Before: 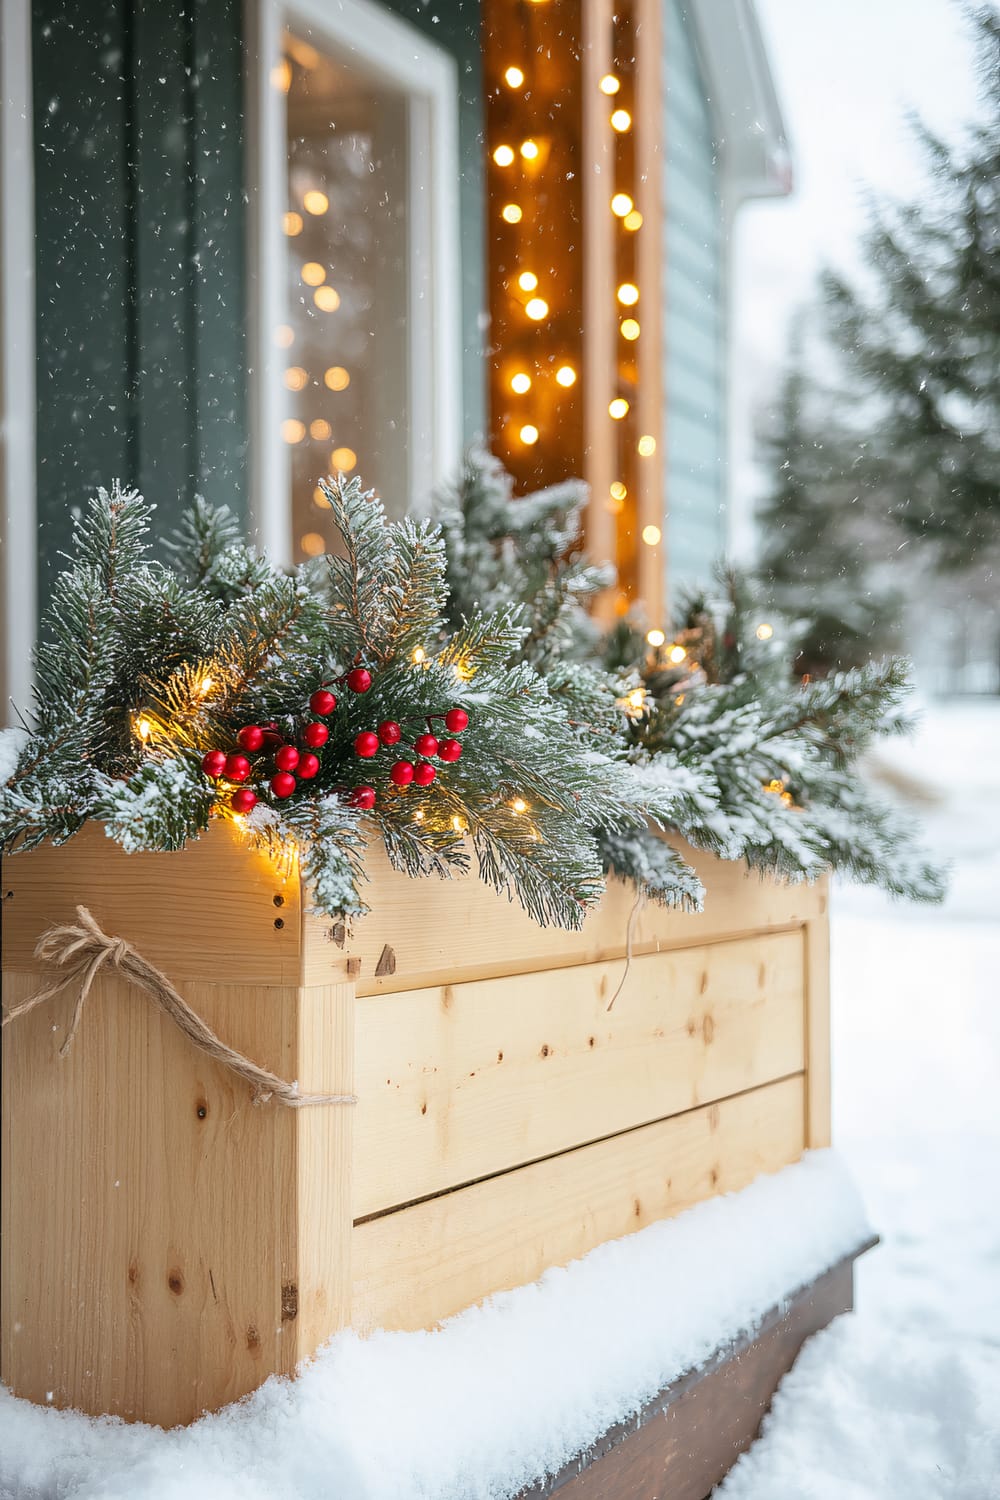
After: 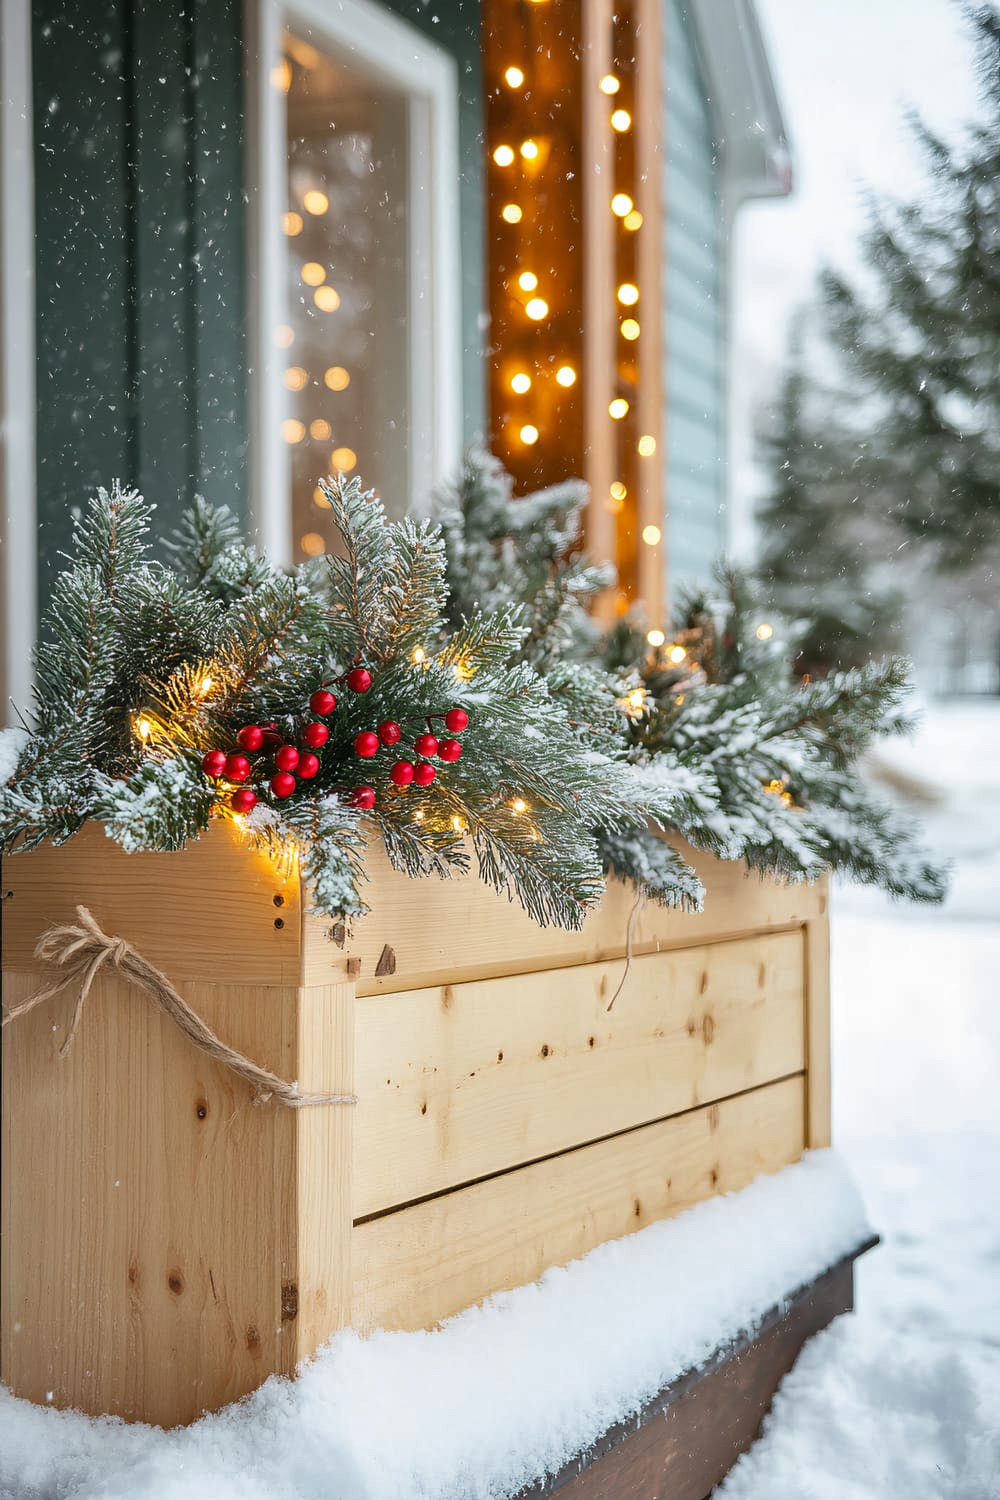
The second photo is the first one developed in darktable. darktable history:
shadows and highlights: shadows 5.11, soften with gaussian
base curve: preserve colors none
